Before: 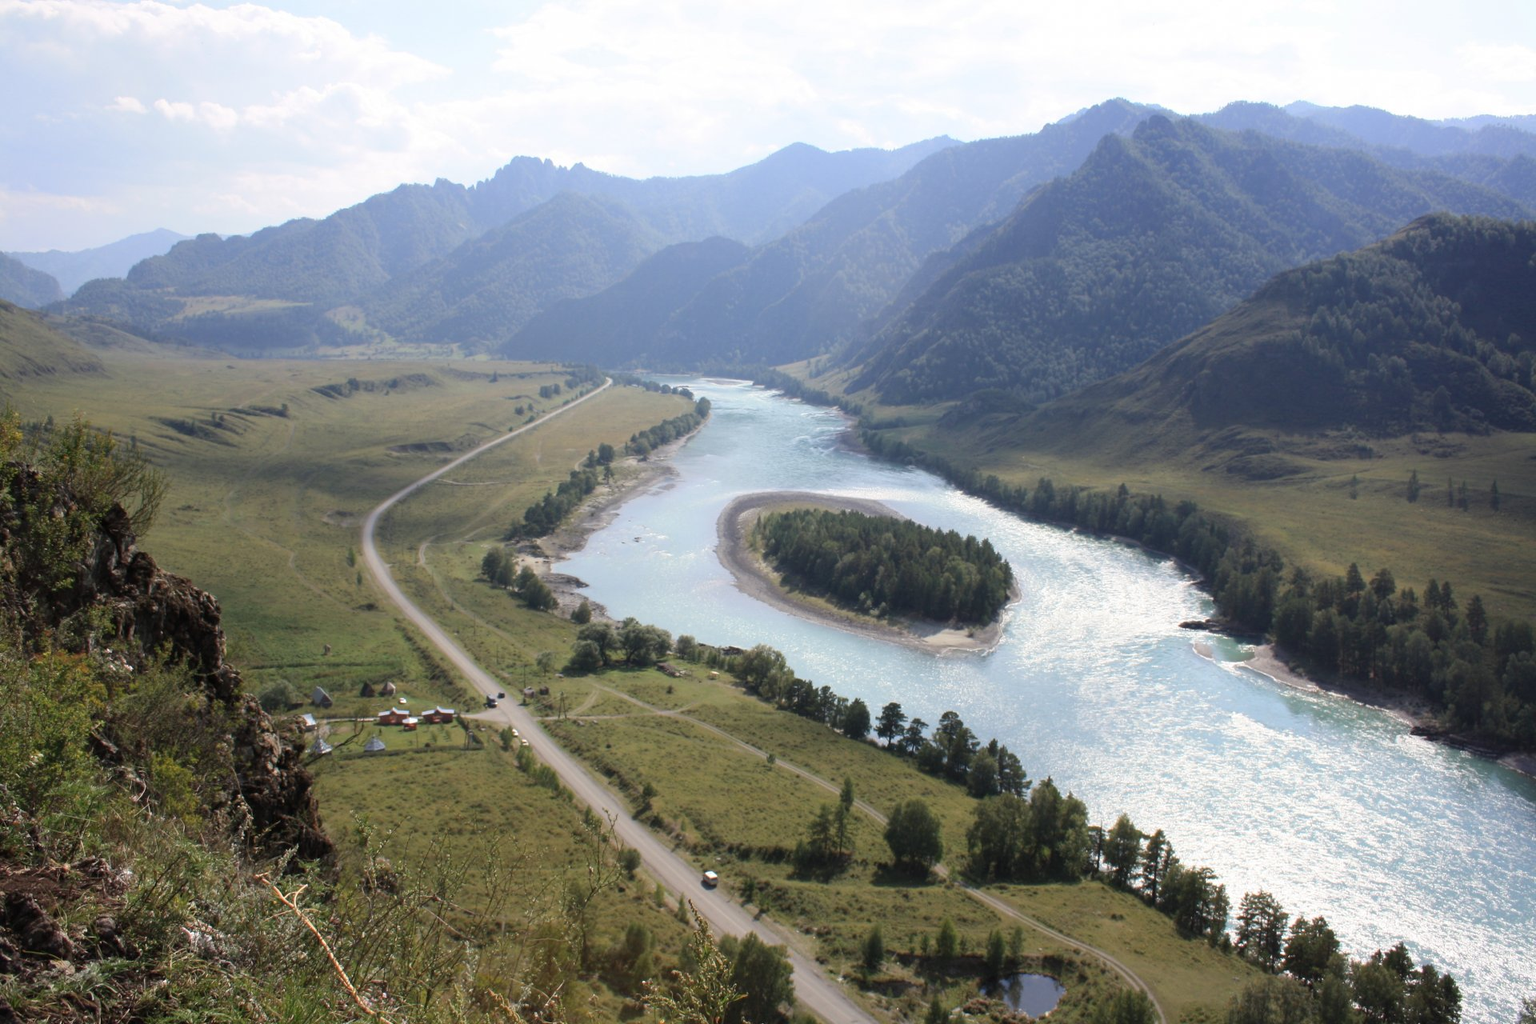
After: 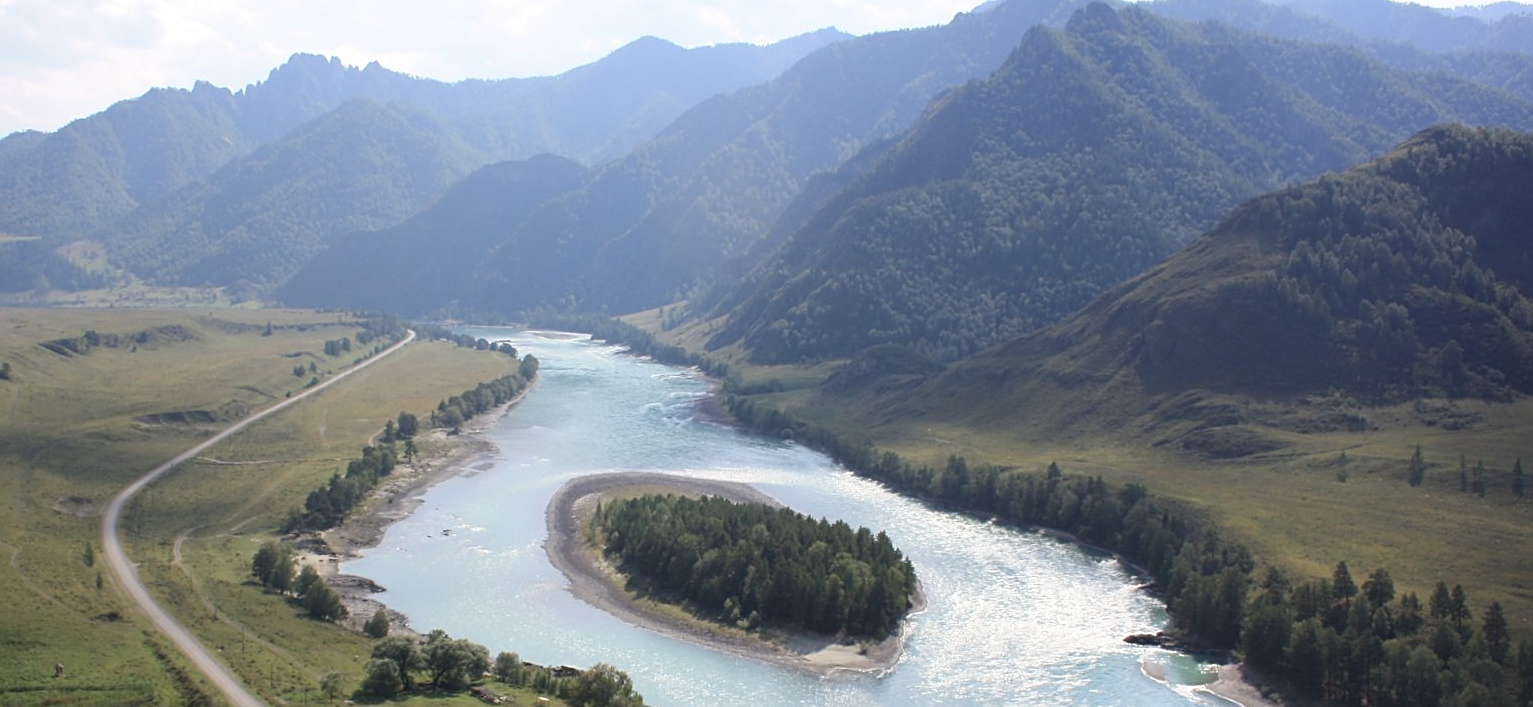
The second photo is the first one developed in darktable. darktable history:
crop: left 18.262%, top 11.121%, right 1.856%, bottom 33.577%
sharpen: on, module defaults
